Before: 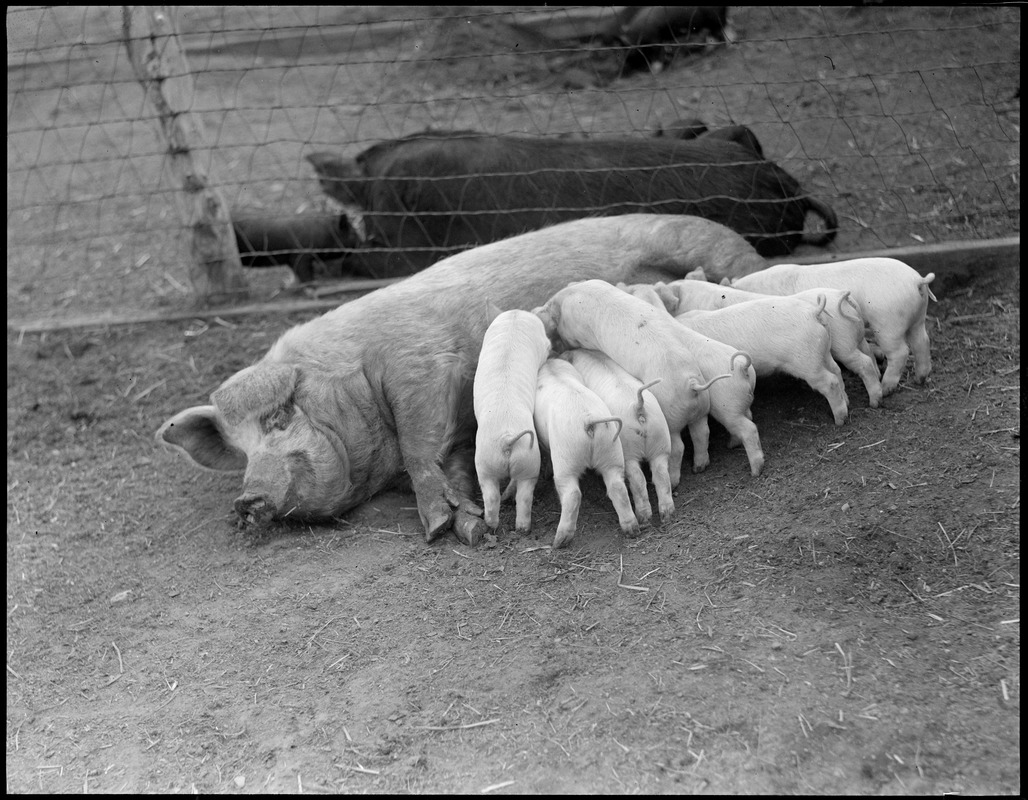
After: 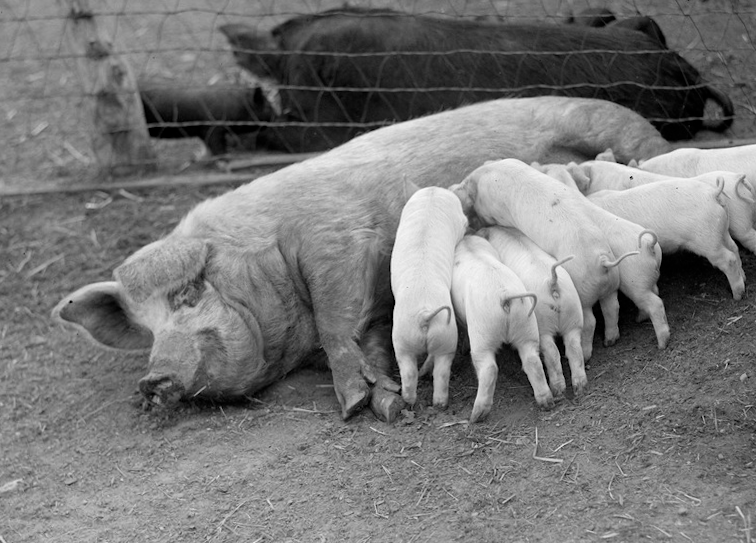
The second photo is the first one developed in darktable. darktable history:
rotate and perspective: rotation -0.013°, lens shift (vertical) -0.027, lens shift (horizontal) 0.178, crop left 0.016, crop right 0.989, crop top 0.082, crop bottom 0.918
crop and rotate: left 11.831%, top 11.346%, right 13.429%, bottom 13.899%
shadows and highlights: radius 331.84, shadows 53.55, highlights -100, compress 94.63%, highlights color adjustment 73.23%, soften with gaussian
tone equalizer: on, module defaults
